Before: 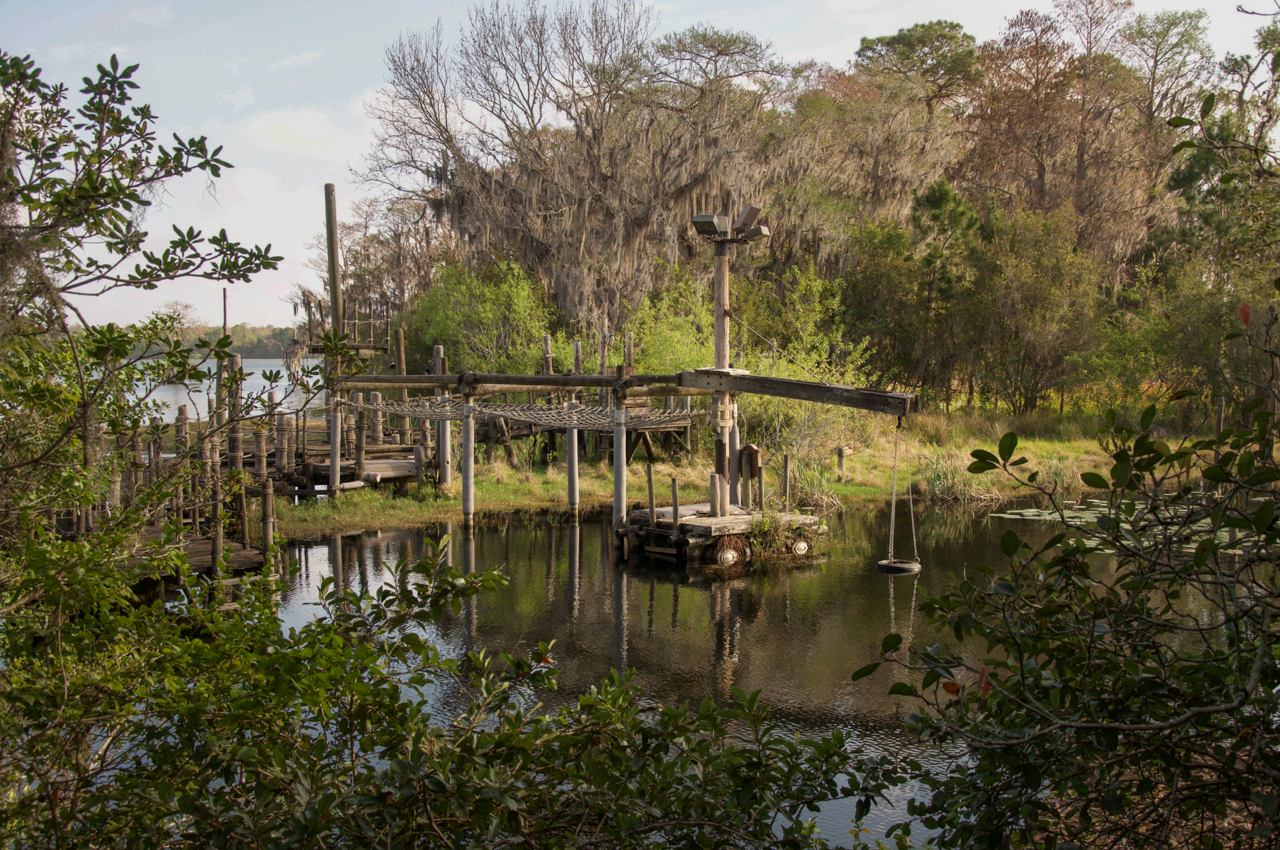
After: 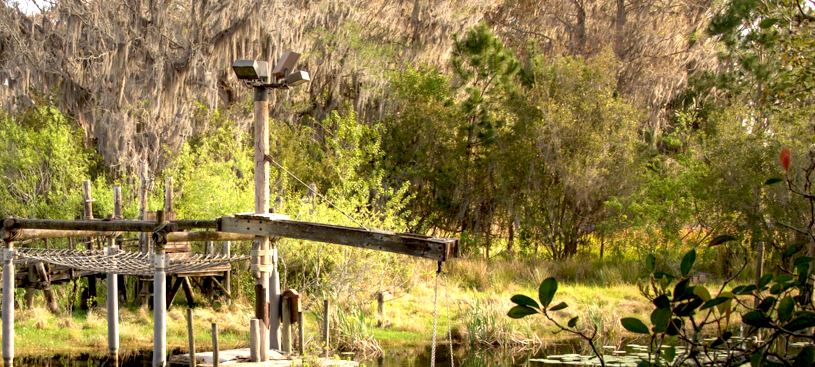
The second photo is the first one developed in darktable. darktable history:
exposure: black level correction 0.011, exposure 1.088 EV, compensate exposure bias true, compensate highlight preservation false
crop: left 36.005%, top 18.293%, right 0.31%, bottom 38.444%
